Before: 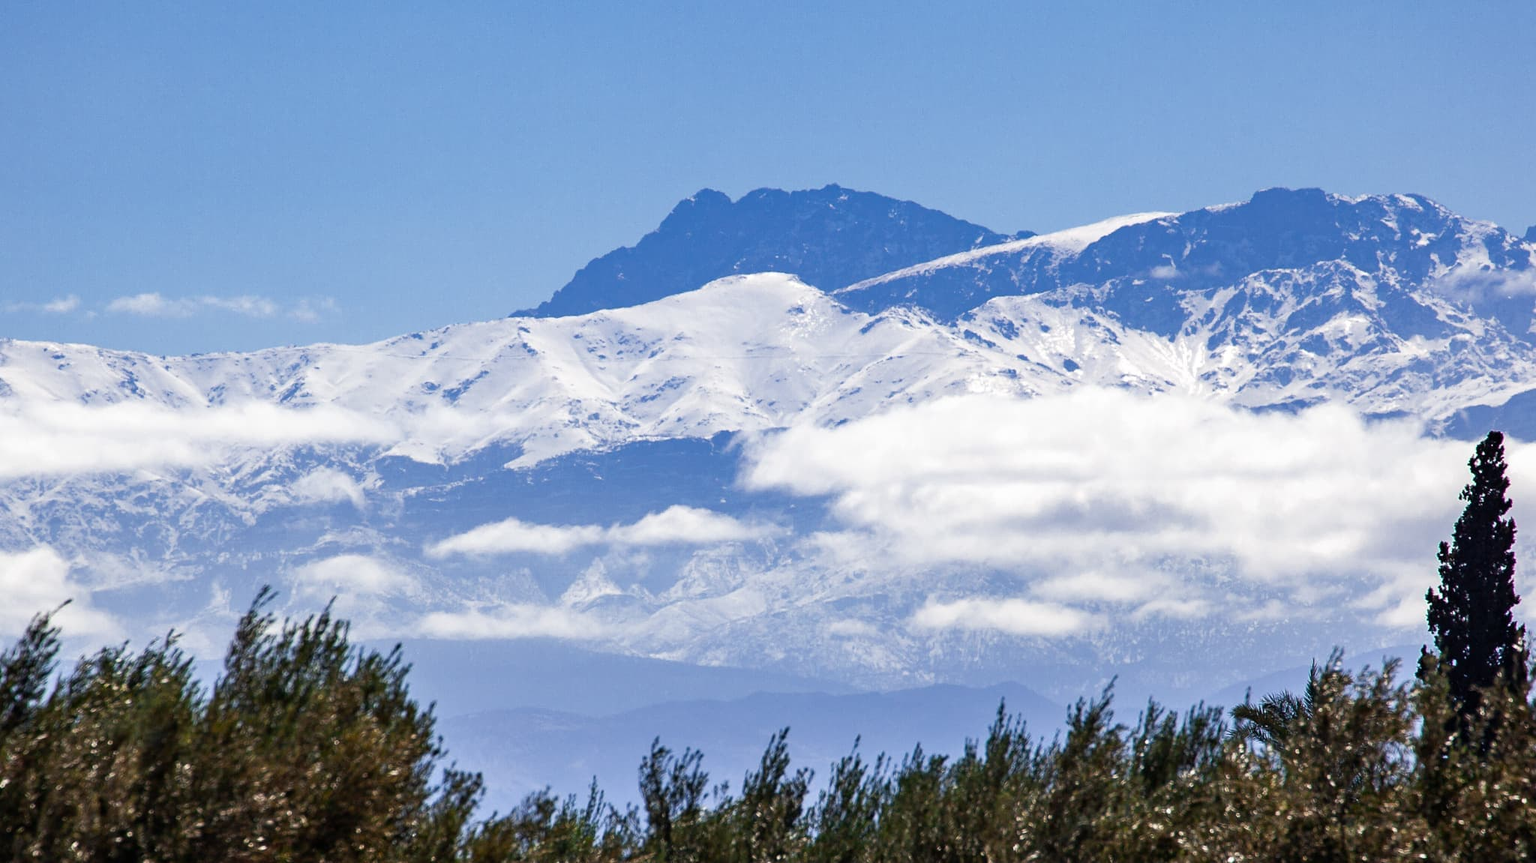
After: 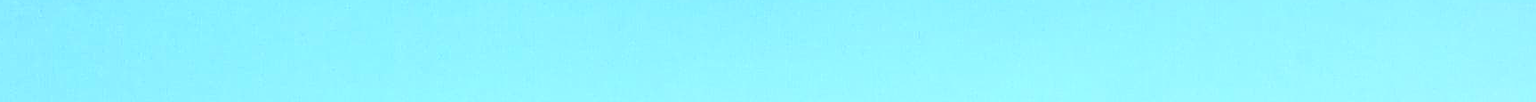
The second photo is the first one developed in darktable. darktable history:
exposure: compensate highlight preservation false
sharpen: on, module defaults
contrast brightness saturation: contrast 0.5, saturation -0.1
crop and rotate: left 9.644%, top 9.491%, right 6.021%, bottom 80.509%
color balance rgb: shadows lift › luminance -7.7%, shadows lift › chroma 2.13%, shadows lift › hue 200.79°, power › luminance -7.77%, power › chroma 2.27%, power › hue 220.69°, highlights gain › luminance 15.15%, highlights gain › chroma 4%, highlights gain › hue 209.35°, global offset › luminance -0.21%, global offset › chroma 0.27%, perceptual saturation grading › global saturation 24.42%, perceptual saturation grading › highlights -24.42%, perceptual saturation grading › mid-tones 24.42%, perceptual saturation grading › shadows 40%, perceptual brilliance grading › global brilliance -5%, perceptual brilliance grading › highlights 24.42%, perceptual brilliance grading › mid-tones 7%, perceptual brilliance grading › shadows -5%
